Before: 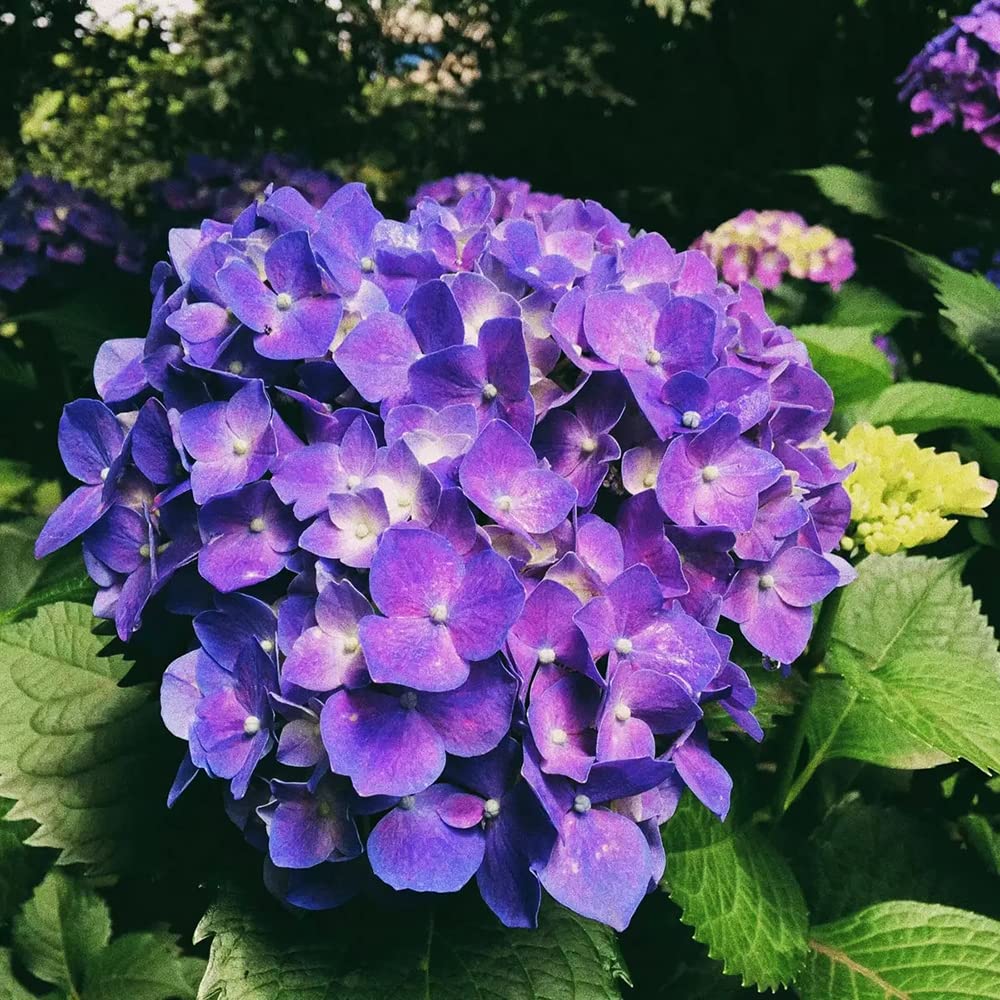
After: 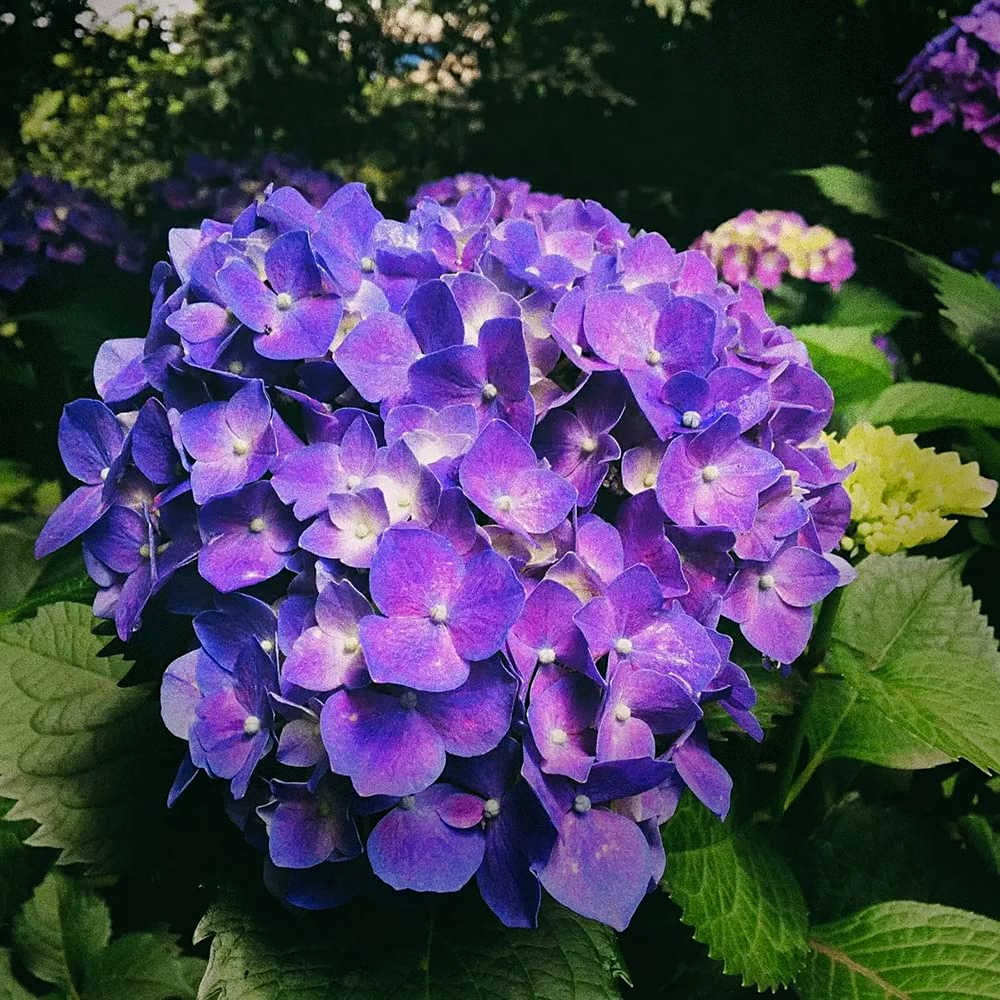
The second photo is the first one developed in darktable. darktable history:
vignetting: fall-off start 68.33%, fall-off radius 30%, saturation 0.042, center (-0.066, -0.311), width/height ratio 0.992, shape 0.85, dithering 8-bit output
sharpen: amount 0.2
vibrance: on, module defaults
grain: on, module defaults
